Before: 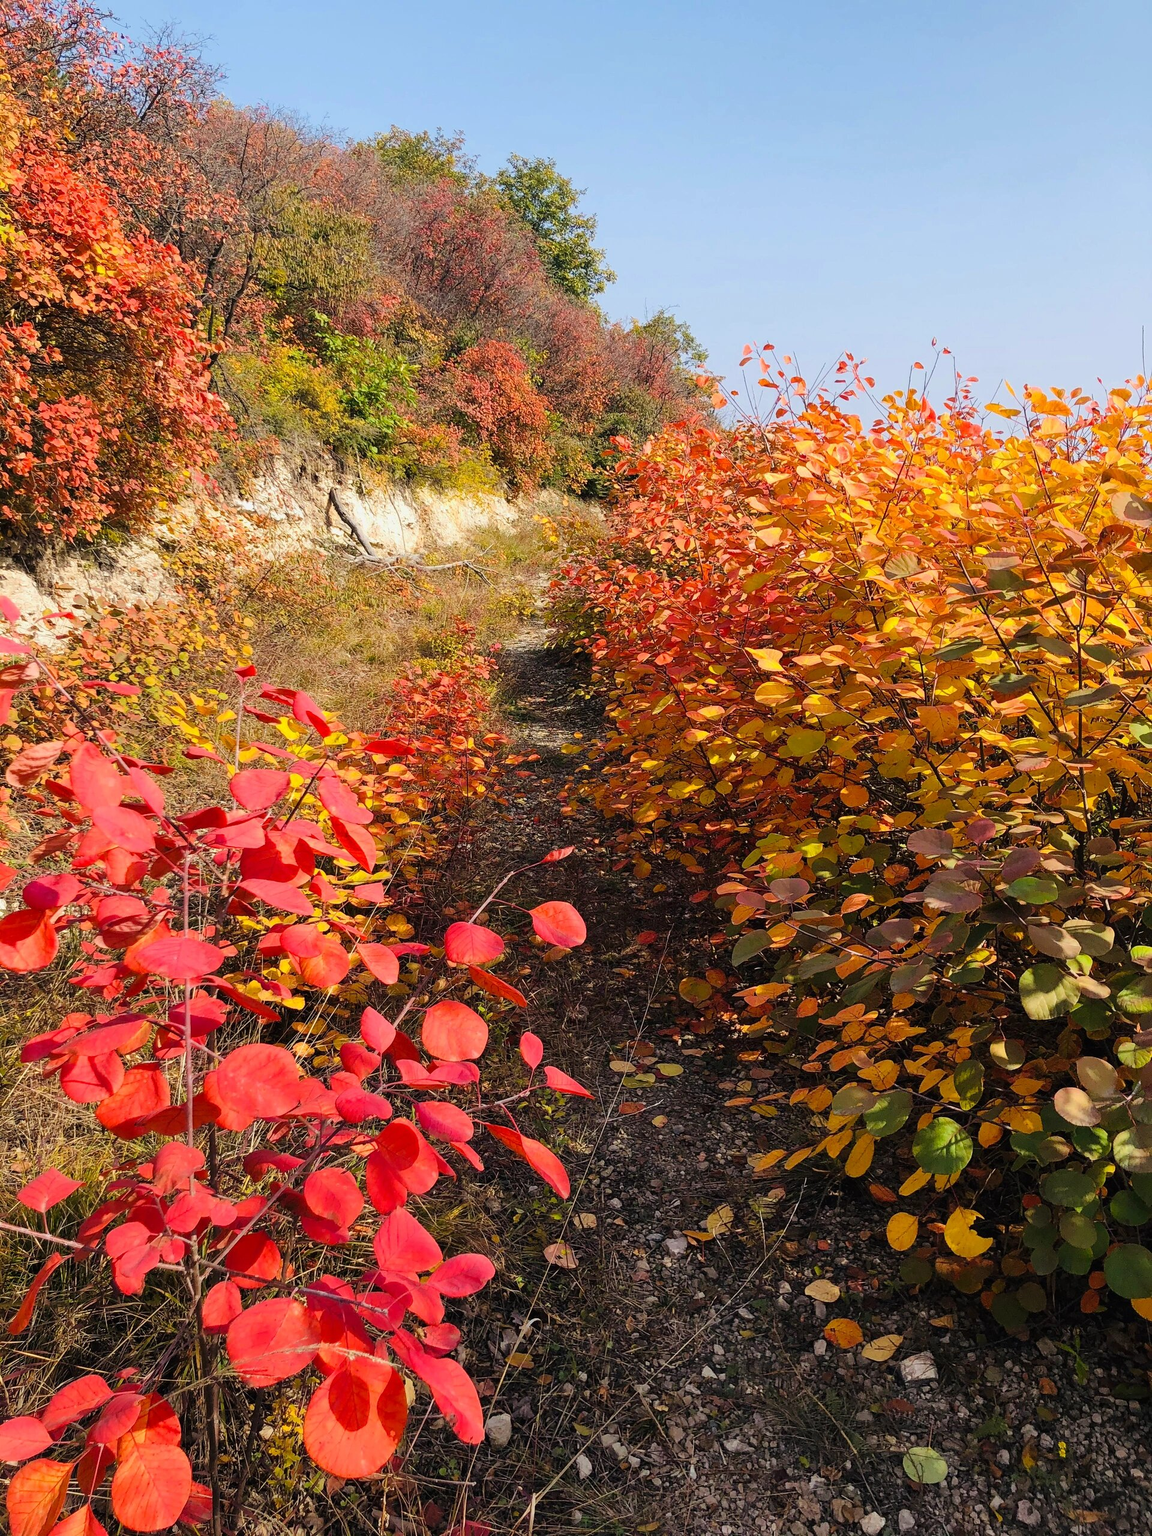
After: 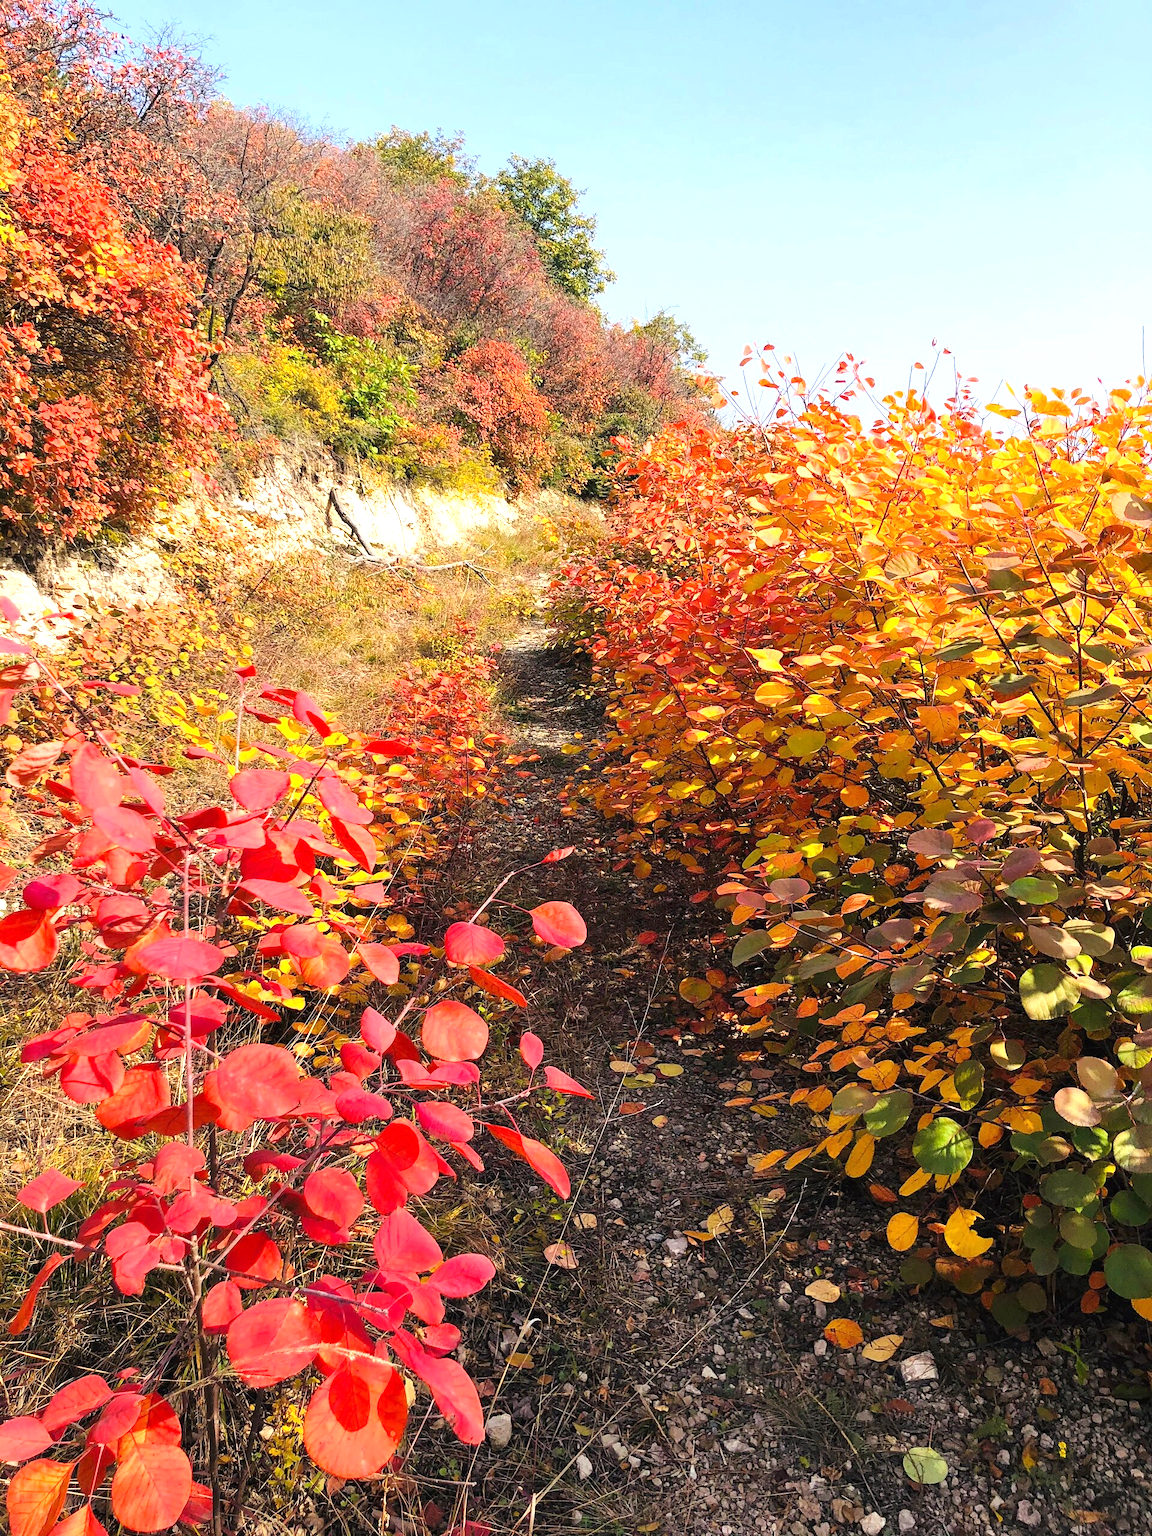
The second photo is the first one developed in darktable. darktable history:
exposure: exposure 0.755 EV, compensate highlight preservation false
